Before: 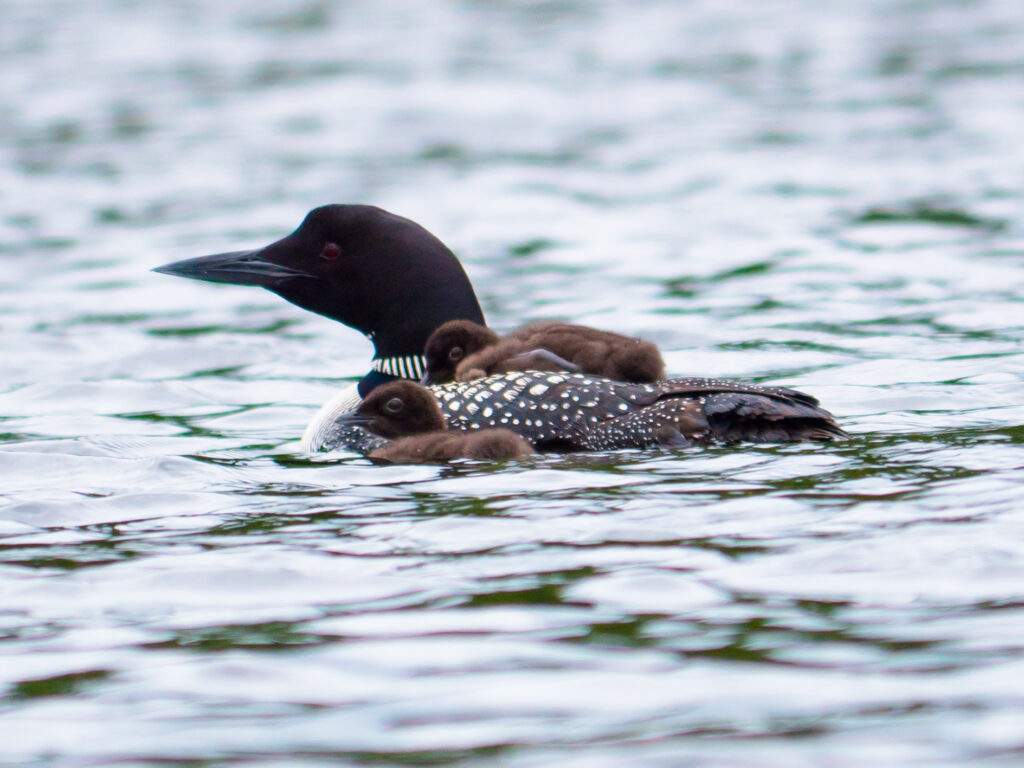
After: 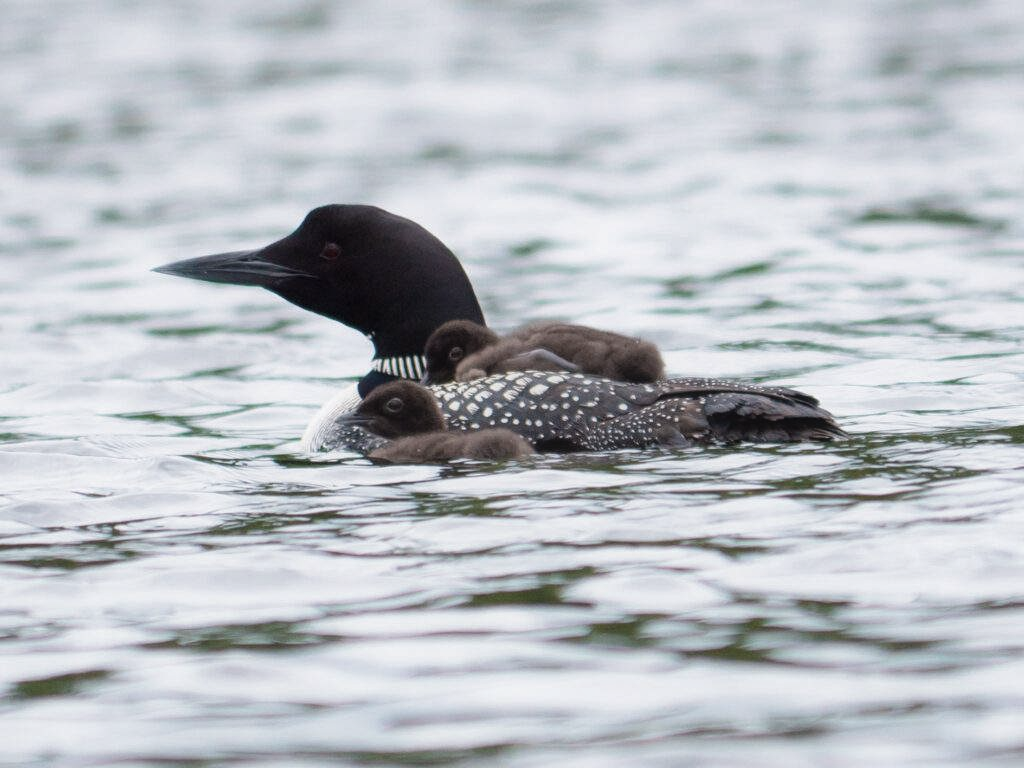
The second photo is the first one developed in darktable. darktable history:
contrast equalizer: octaves 7, y [[0.5, 0.486, 0.447, 0.446, 0.489, 0.5], [0.5 ×6], [0.5 ×6], [0 ×6], [0 ×6]]
color zones: curves: ch1 [(0.077, 0.436) (0.25, 0.5) (0.75, 0.5)]
color correction: highlights b* -0.053, saturation 0.551
